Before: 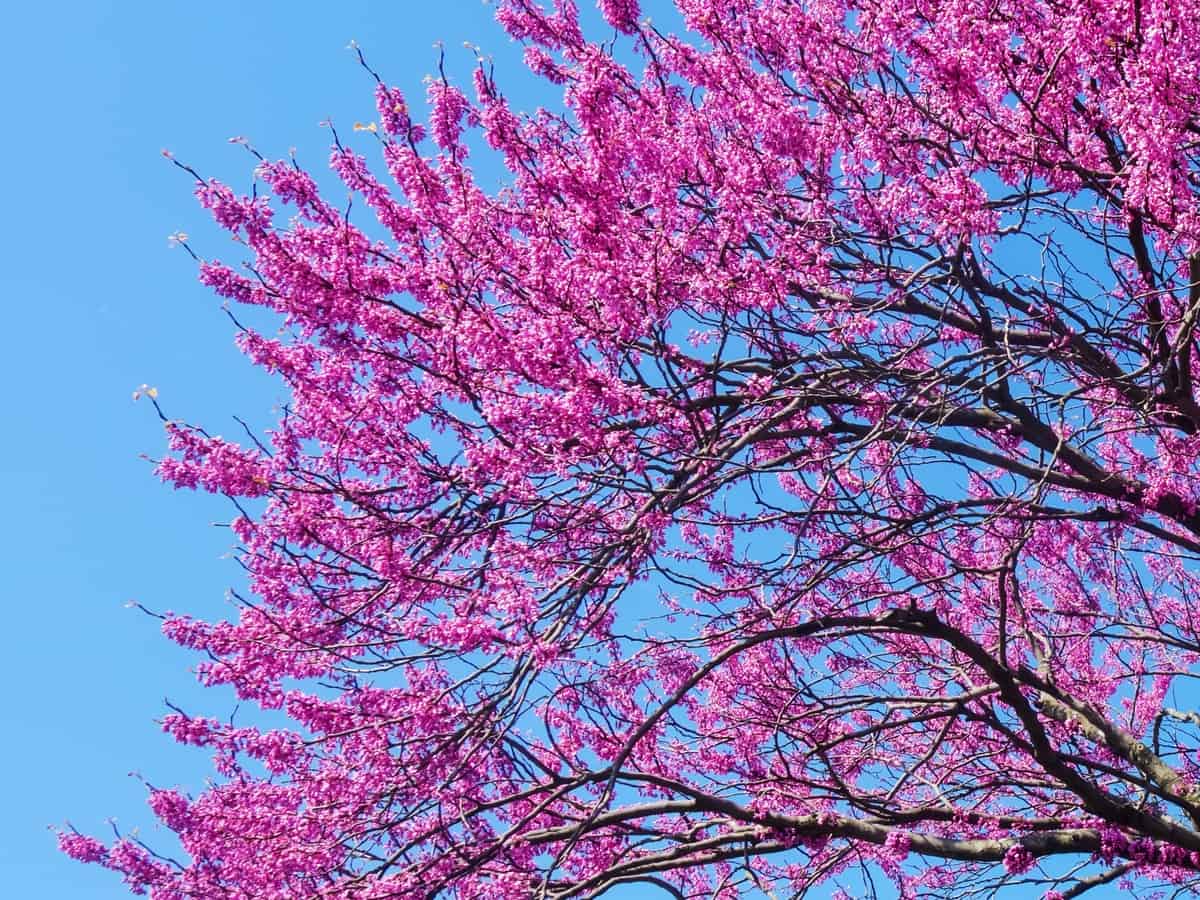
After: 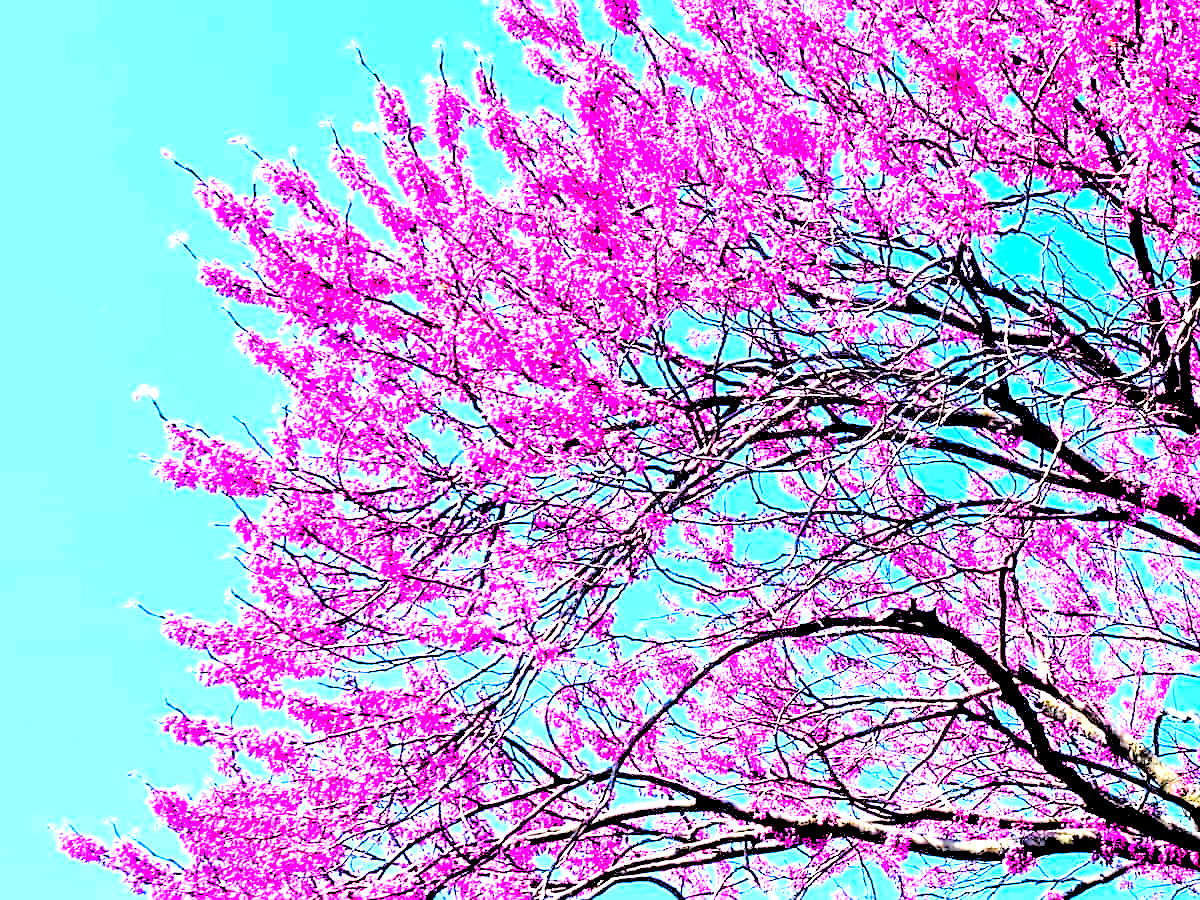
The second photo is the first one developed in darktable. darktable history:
rgb levels: levels [[0.027, 0.429, 0.996], [0, 0.5, 1], [0, 0.5, 1]]
contrast brightness saturation: contrast 0.08, saturation 0.2
sharpen: on, module defaults
exposure: black level correction 0.016, exposure 1.774 EV, compensate highlight preservation false
